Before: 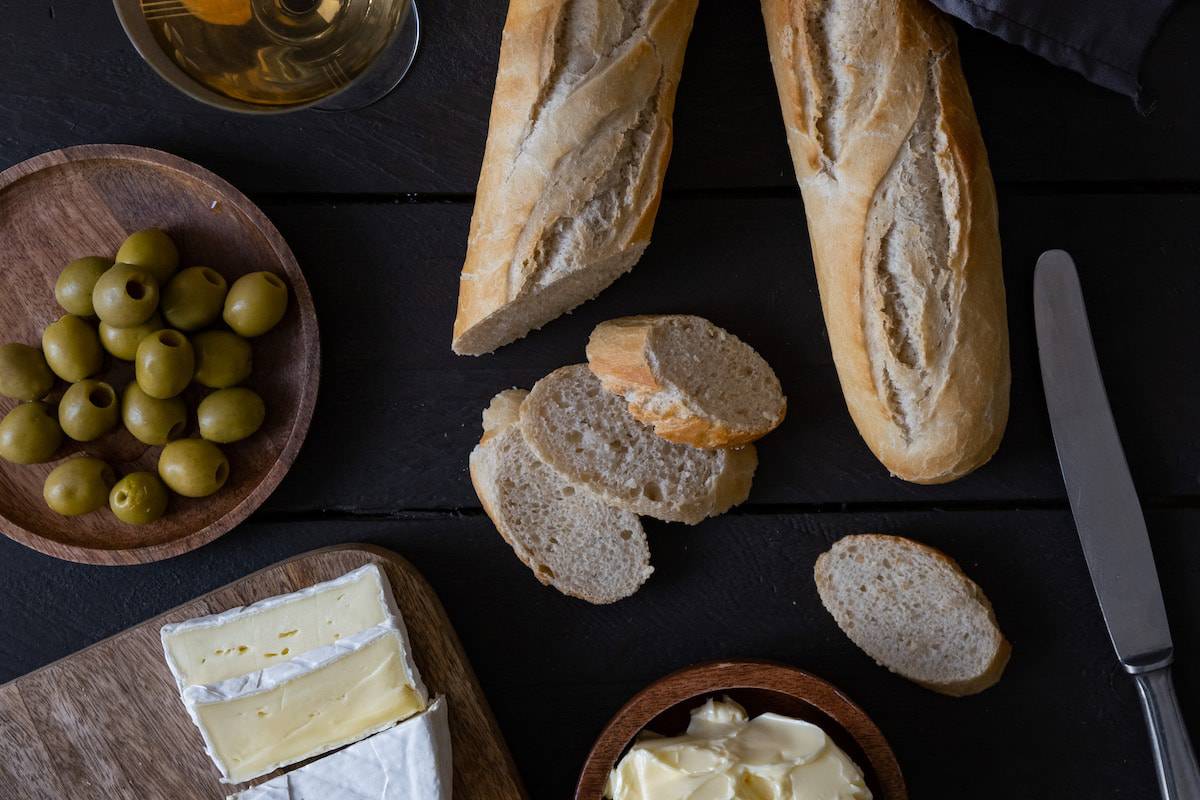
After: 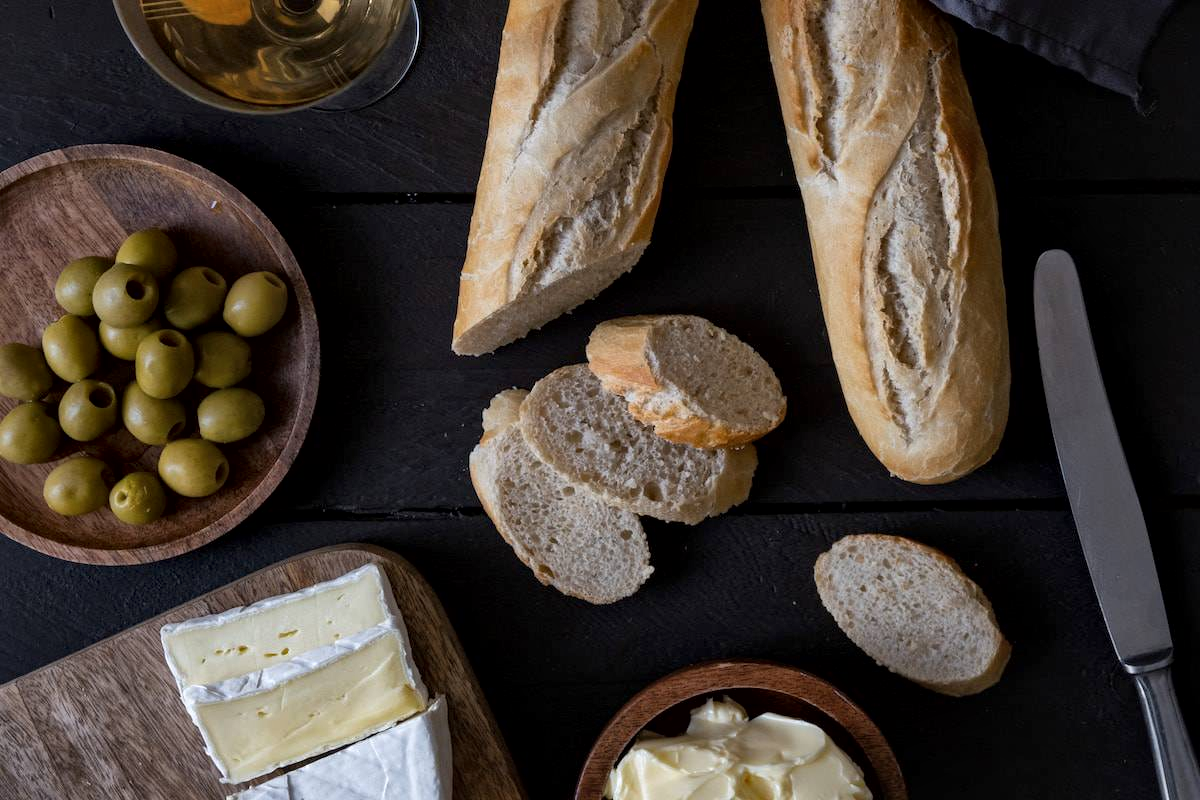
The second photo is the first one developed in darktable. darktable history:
local contrast: mode bilateral grid, contrast 20, coarseness 49, detail 150%, midtone range 0.2
